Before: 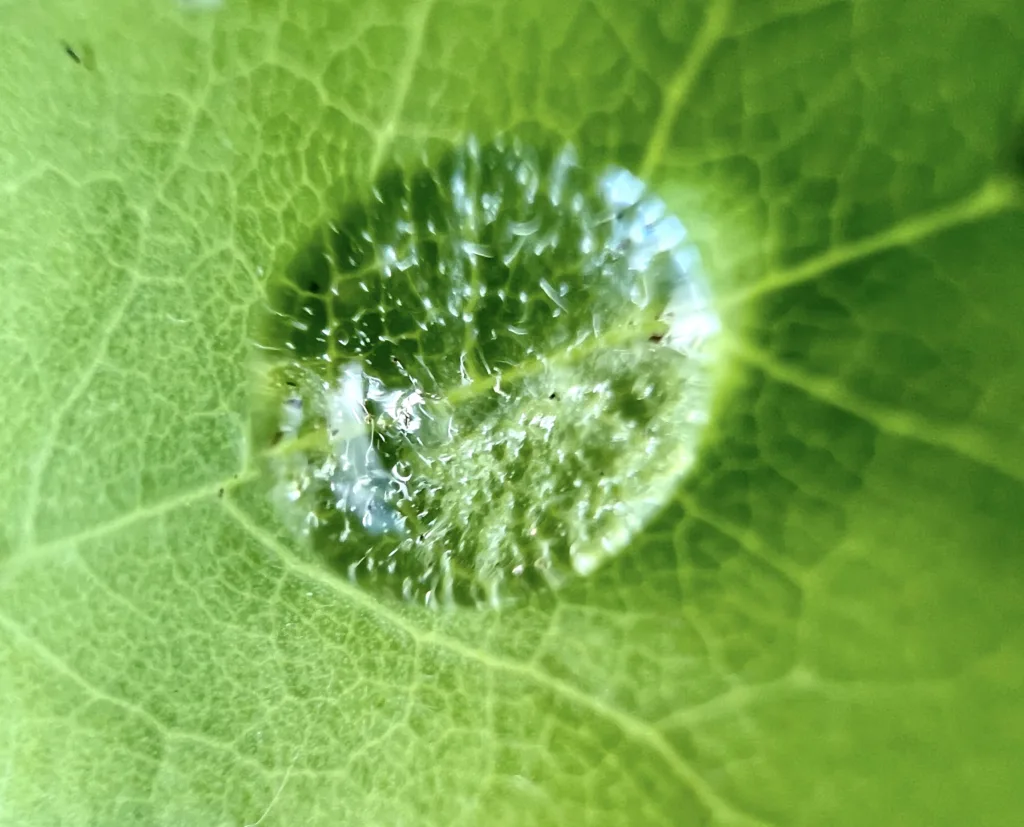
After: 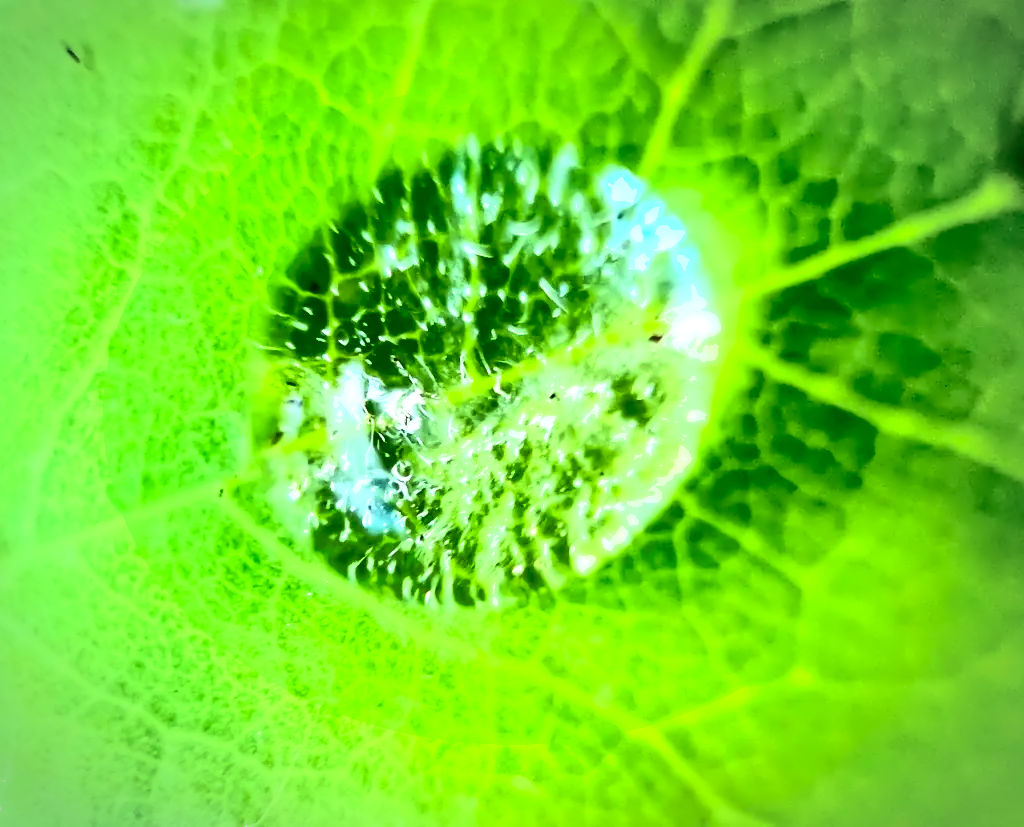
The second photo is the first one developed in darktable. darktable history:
vignetting: brightness -0.411, saturation -0.294, automatic ratio true, unbound false
contrast equalizer: y [[0.5, 0.542, 0.583, 0.625, 0.667, 0.708], [0.5 ×6], [0.5 ×6], [0, 0.033, 0.067, 0.1, 0.133, 0.167], [0, 0.05, 0.1, 0.15, 0.2, 0.25]], mix 0.275
contrast brightness saturation: contrast 0.2, brightness 0.162, saturation 0.228
color correction: highlights a* -2.59, highlights b* 2.39
shadows and highlights: on, module defaults
exposure: exposure 0.2 EV, compensate highlight preservation false
tone curve: curves: ch0 [(0, 0) (0.003, 0.003) (0.011, 0.008) (0.025, 0.018) (0.044, 0.04) (0.069, 0.062) (0.1, 0.09) (0.136, 0.121) (0.177, 0.158) (0.224, 0.197) (0.277, 0.255) (0.335, 0.314) (0.399, 0.391) (0.468, 0.496) (0.543, 0.683) (0.623, 0.801) (0.709, 0.883) (0.801, 0.94) (0.898, 0.984) (1, 1)], color space Lab, independent channels, preserve colors none
local contrast: highlights 83%, shadows 79%
